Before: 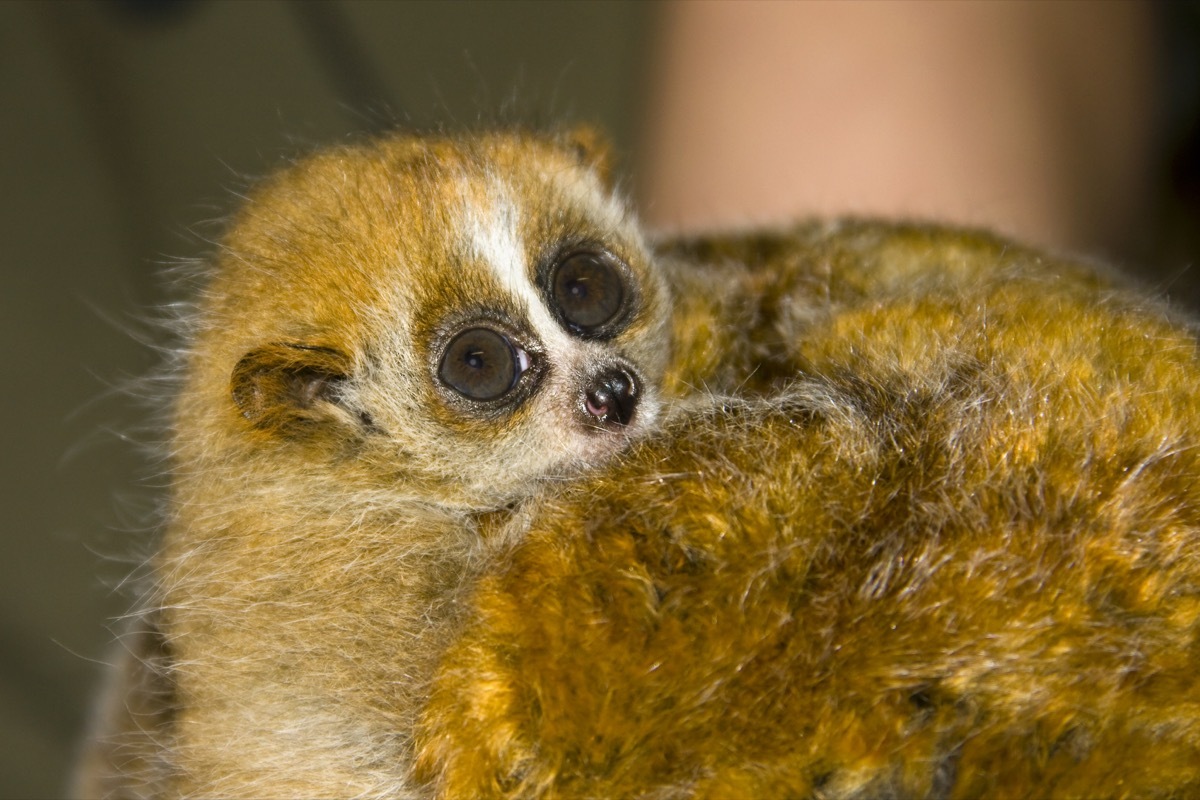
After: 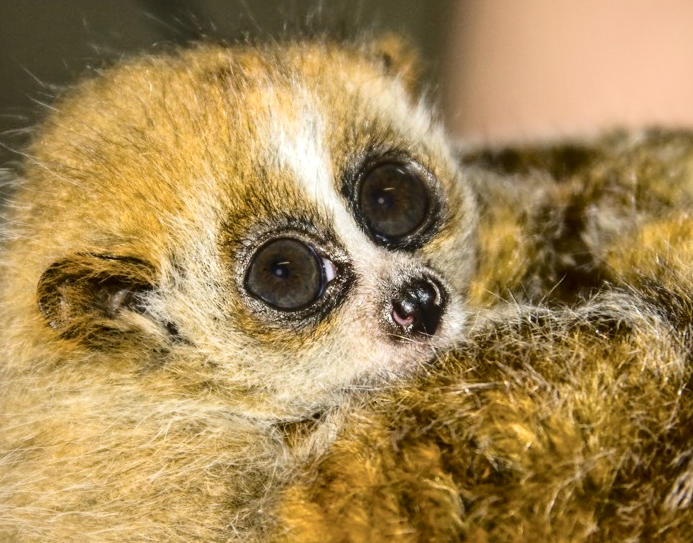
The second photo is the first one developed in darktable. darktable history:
tone curve: curves: ch0 [(0, 0) (0.003, 0.049) (0.011, 0.052) (0.025, 0.057) (0.044, 0.069) (0.069, 0.076) (0.1, 0.09) (0.136, 0.111) (0.177, 0.15) (0.224, 0.197) (0.277, 0.267) (0.335, 0.366) (0.399, 0.477) (0.468, 0.561) (0.543, 0.651) (0.623, 0.733) (0.709, 0.804) (0.801, 0.869) (0.898, 0.924) (1, 1)], color space Lab, independent channels, preserve colors none
crop: left 16.202%, top 11.352%, right 26.046%, bottom 20.654%
local contrast: detail 130%
